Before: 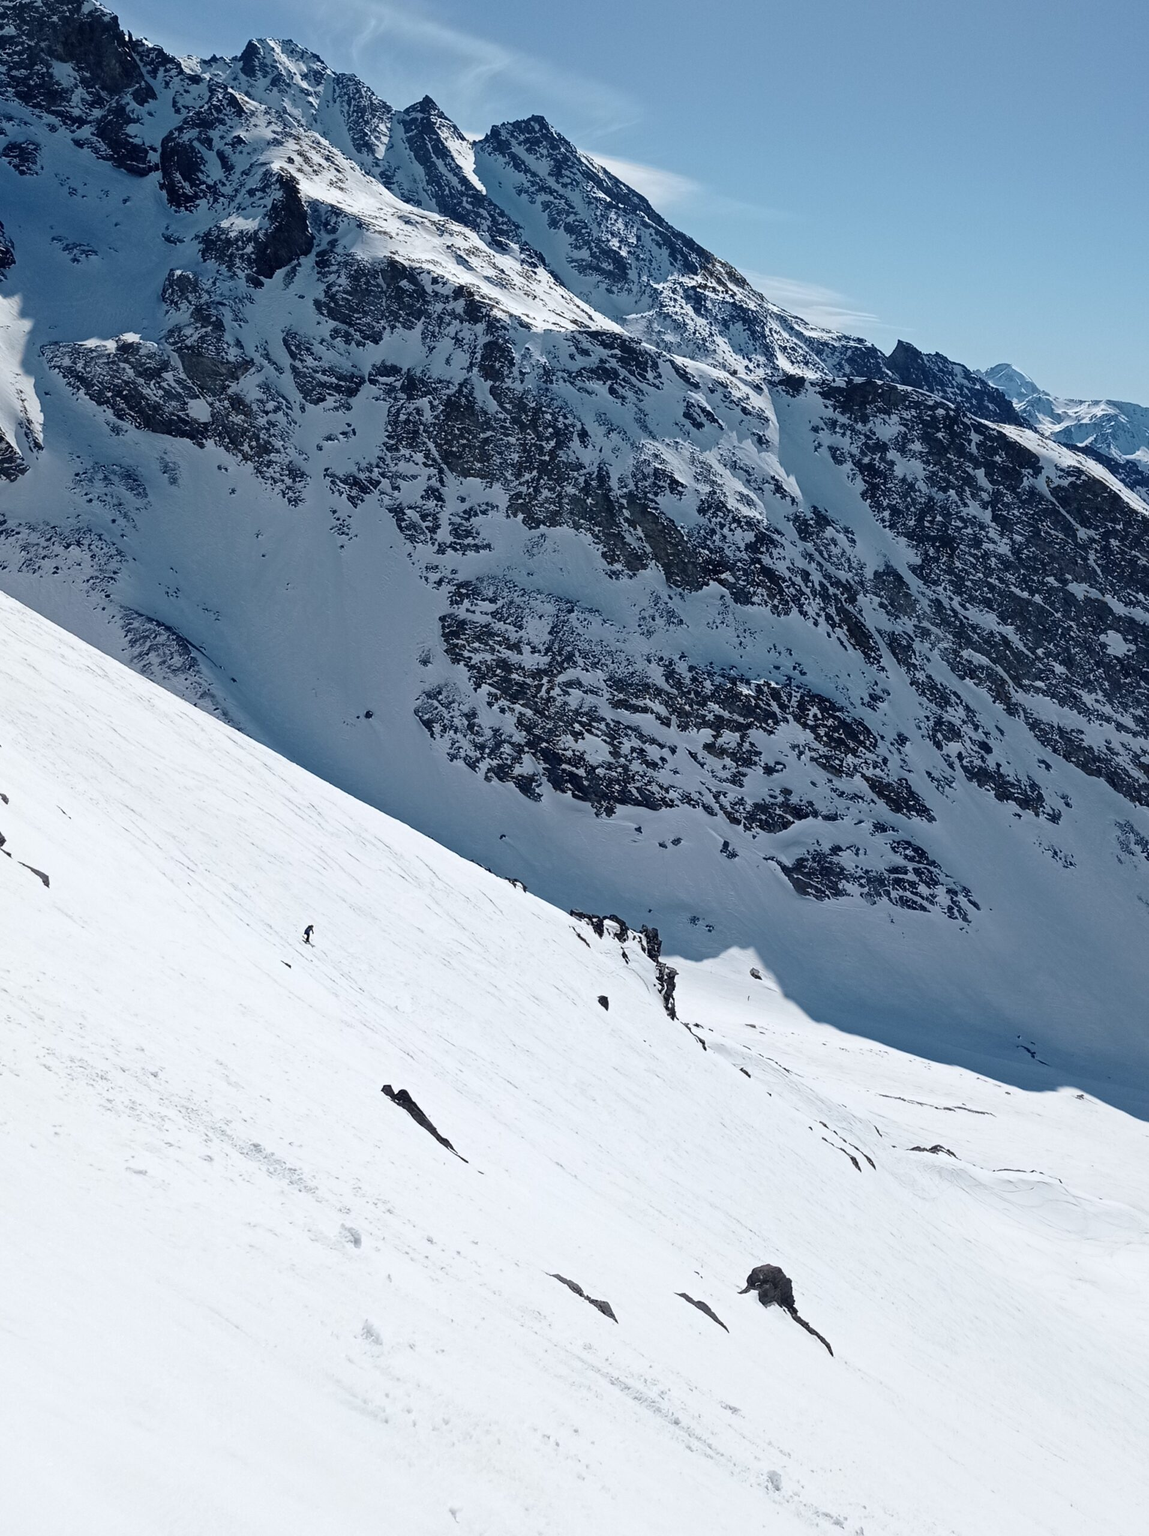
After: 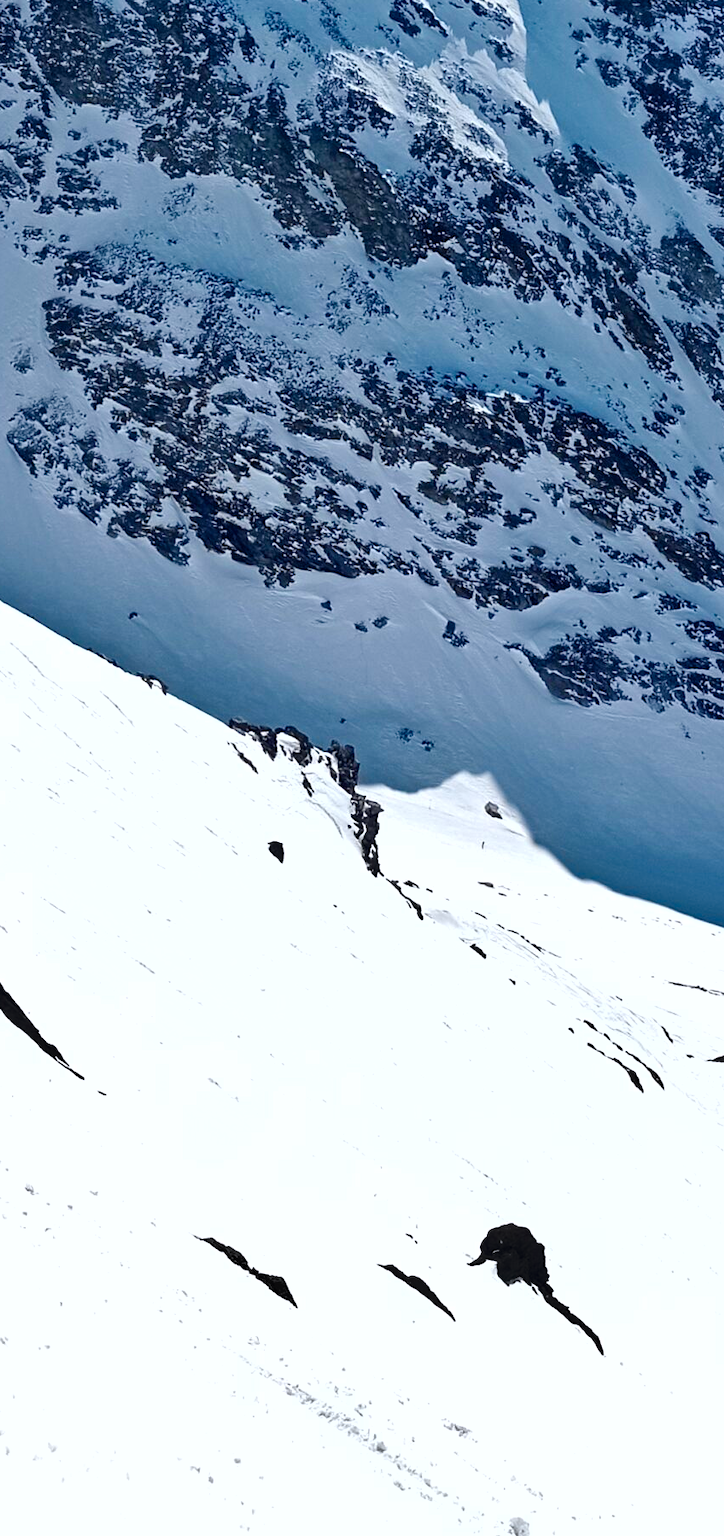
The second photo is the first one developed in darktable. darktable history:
exposure: exposure 0.439 EV, compensate highlight preservation false
color balance rgb: perceptual saturation grading › global saturation 27.46%, perceptual saturation grading › highlights -28.226%, perceptual saturation grading › mid-tones 15.592%, perceptual saturation grading › shadows 34.189%, global vibrance 20%
shadows and highlights: shadows 59.21, highlights color adjustment 0.004%, soften with gaussian
crop: left 35.617%, top 26.351%, right 20.036%, bottom 3.371%
